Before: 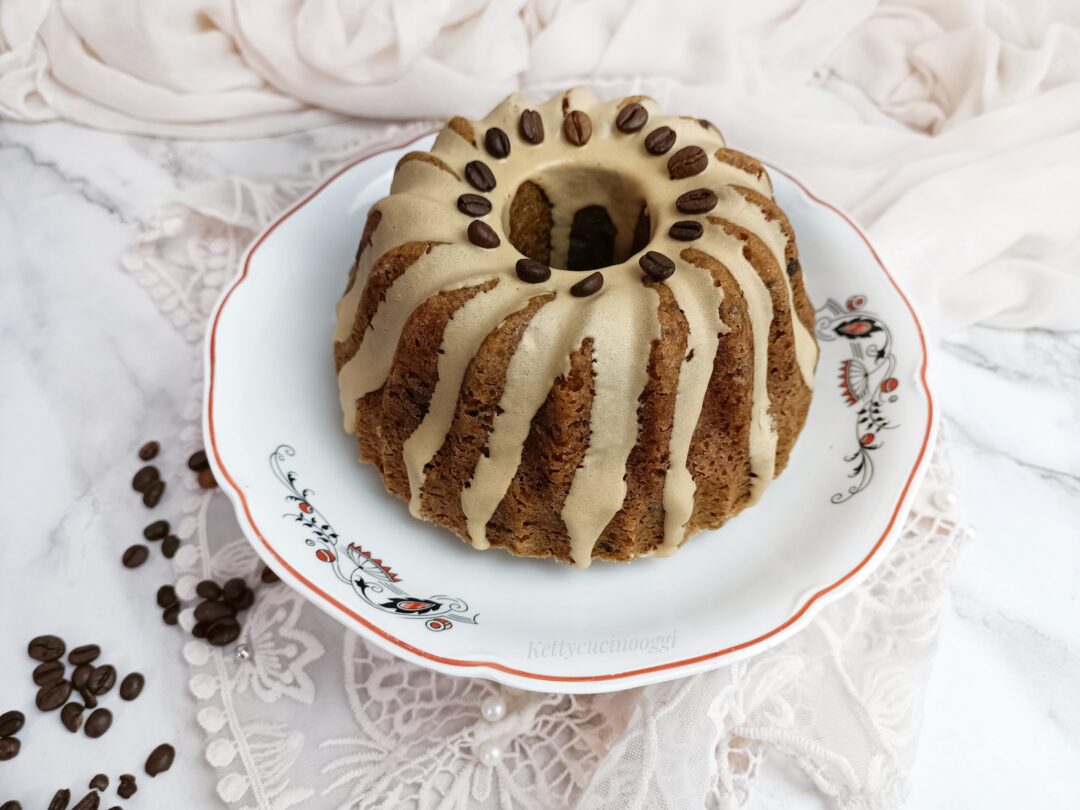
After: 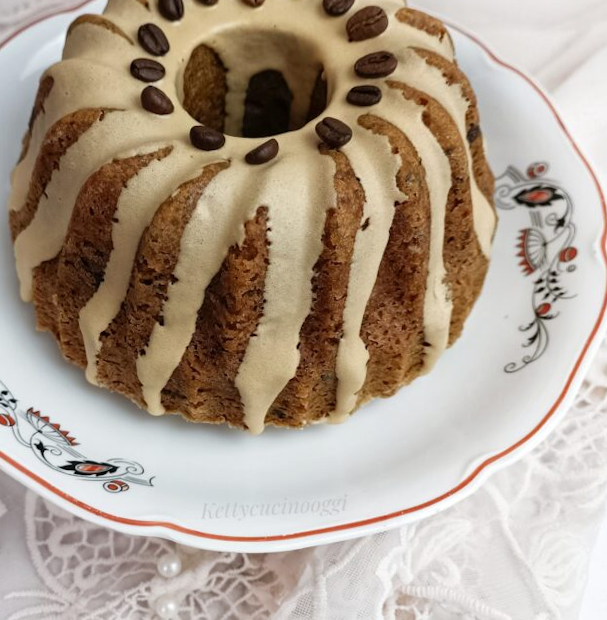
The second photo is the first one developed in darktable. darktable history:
shadows and highlights: shadows 75, highlights -25, soften with gaussian
rotate and perspective: rotation 0.074°, lens shift (vertical) 0.096, lens shift (horizontal) -0.041, crop left 0.043, crop right 0.952, crop top 0.024, crop bottom 0.979
crop and rotate: left 28.256%, top 17.734%, right 12.656%, bottom 3.573%
